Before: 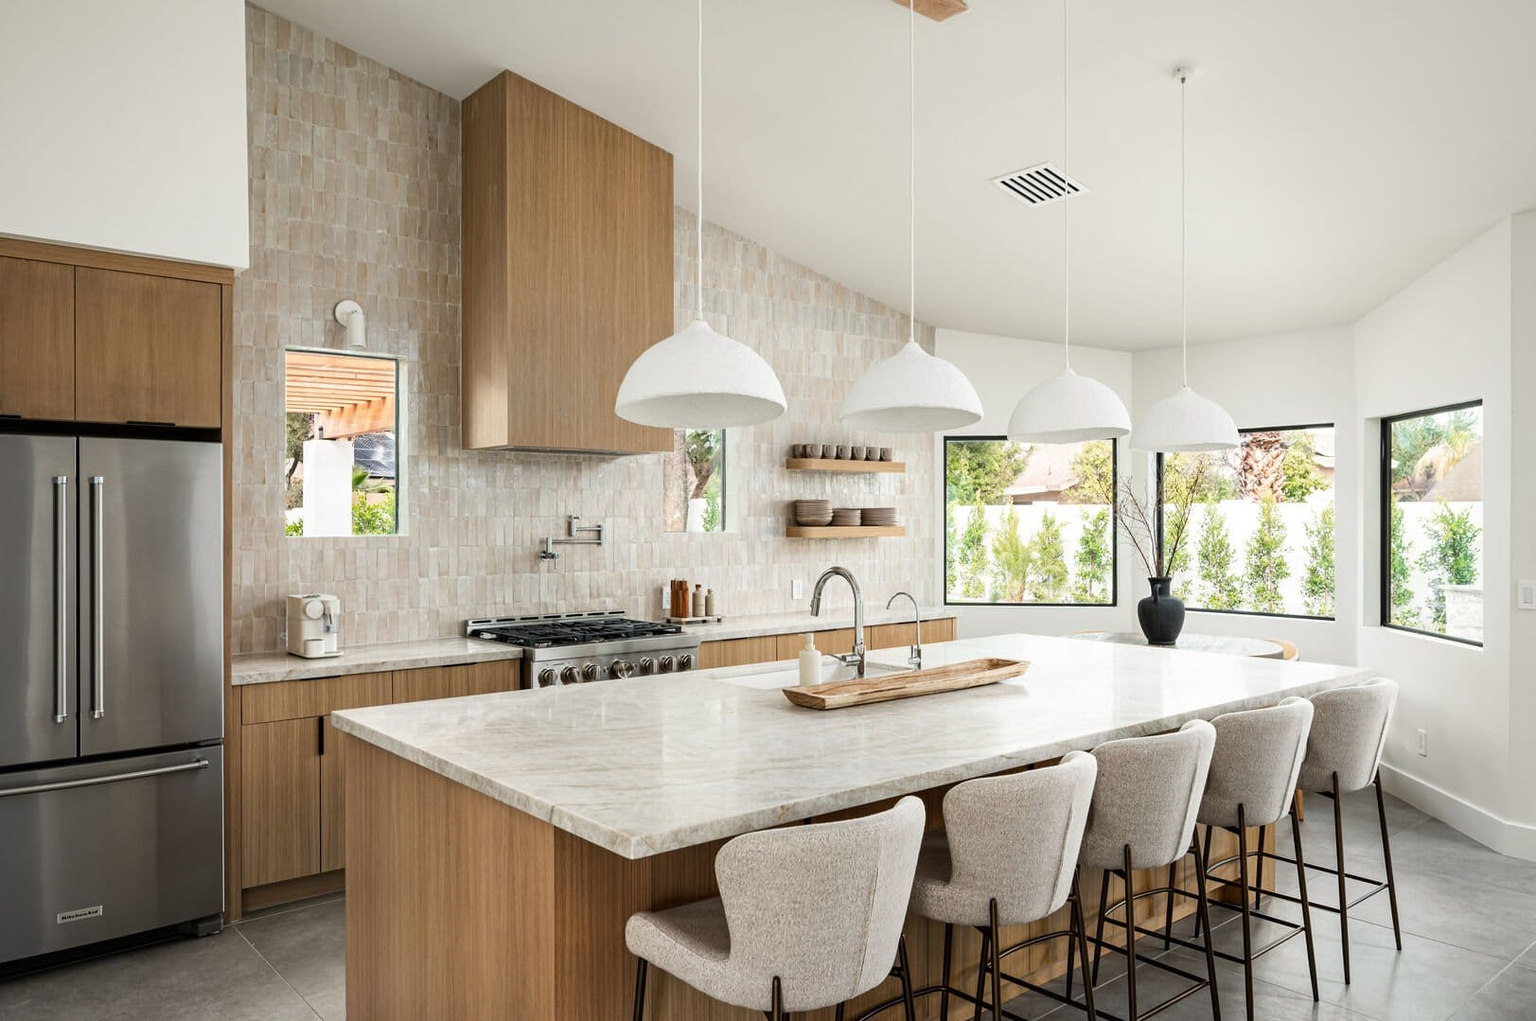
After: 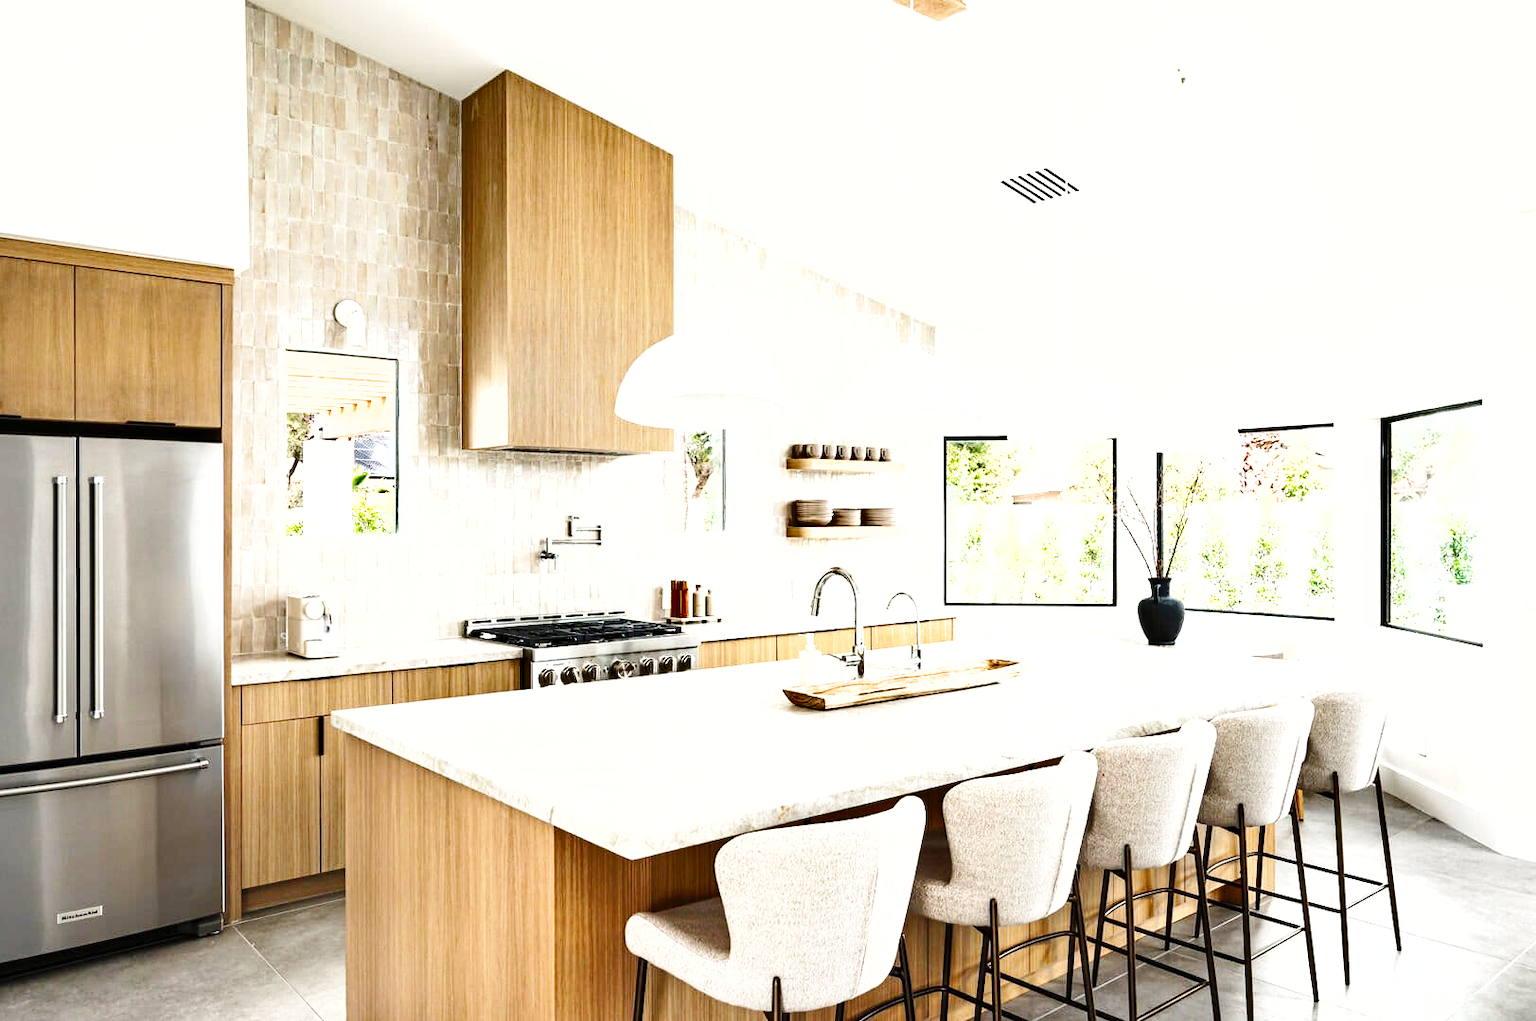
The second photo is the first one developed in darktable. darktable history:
base curve: curves: ch0 [(0, 0) (0.032, 0.025) (0.121, 0.166) (0.206, 0.329) (0.605, 0.79) (1, 1)], preserve colors none
shadows and highlights: white point adjustment 0.933, soften with gaussian
exposure: exposure 1.153 EV, compensate highlight preservation false
